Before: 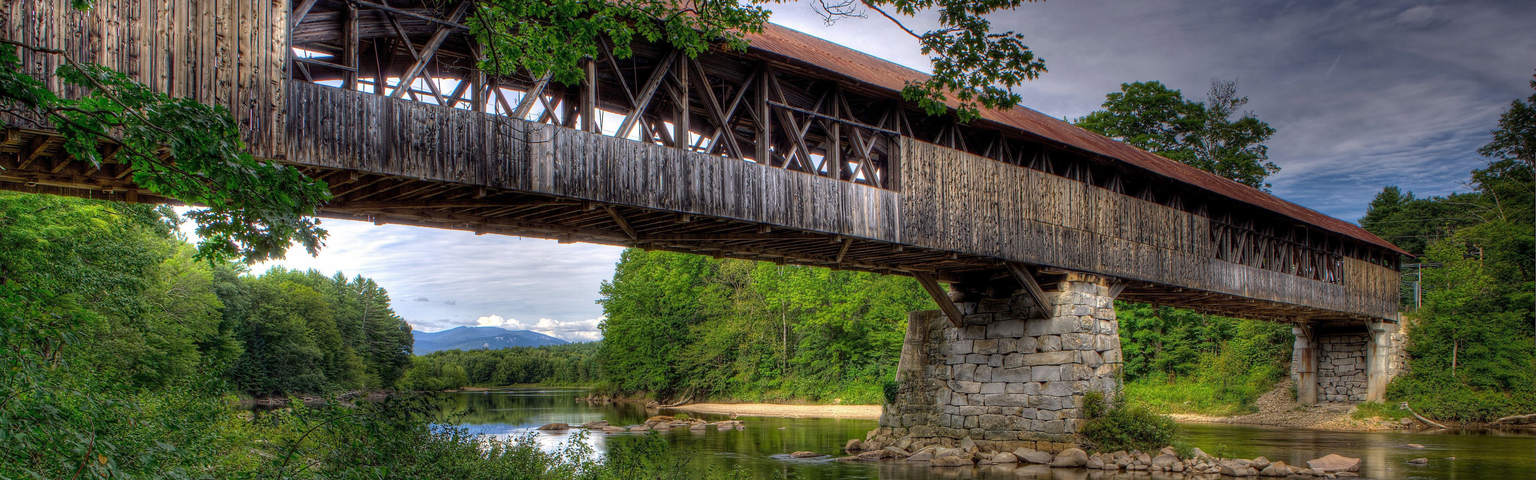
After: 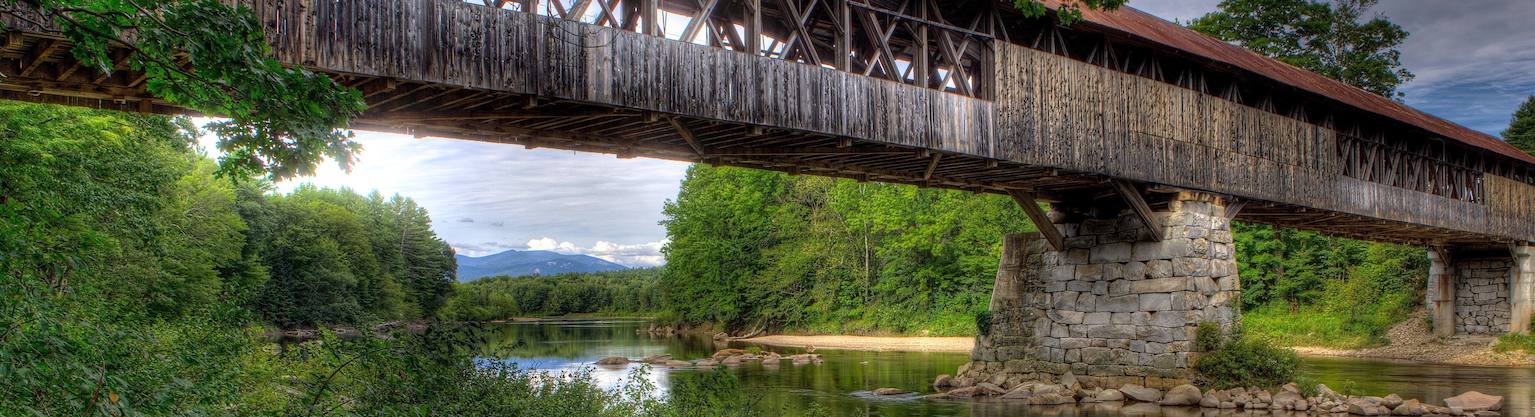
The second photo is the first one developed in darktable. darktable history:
crop: top 20.916%, right 9.437%, bottom 0.316%
bloom: size 15%, threshold 97%, strength 7%
